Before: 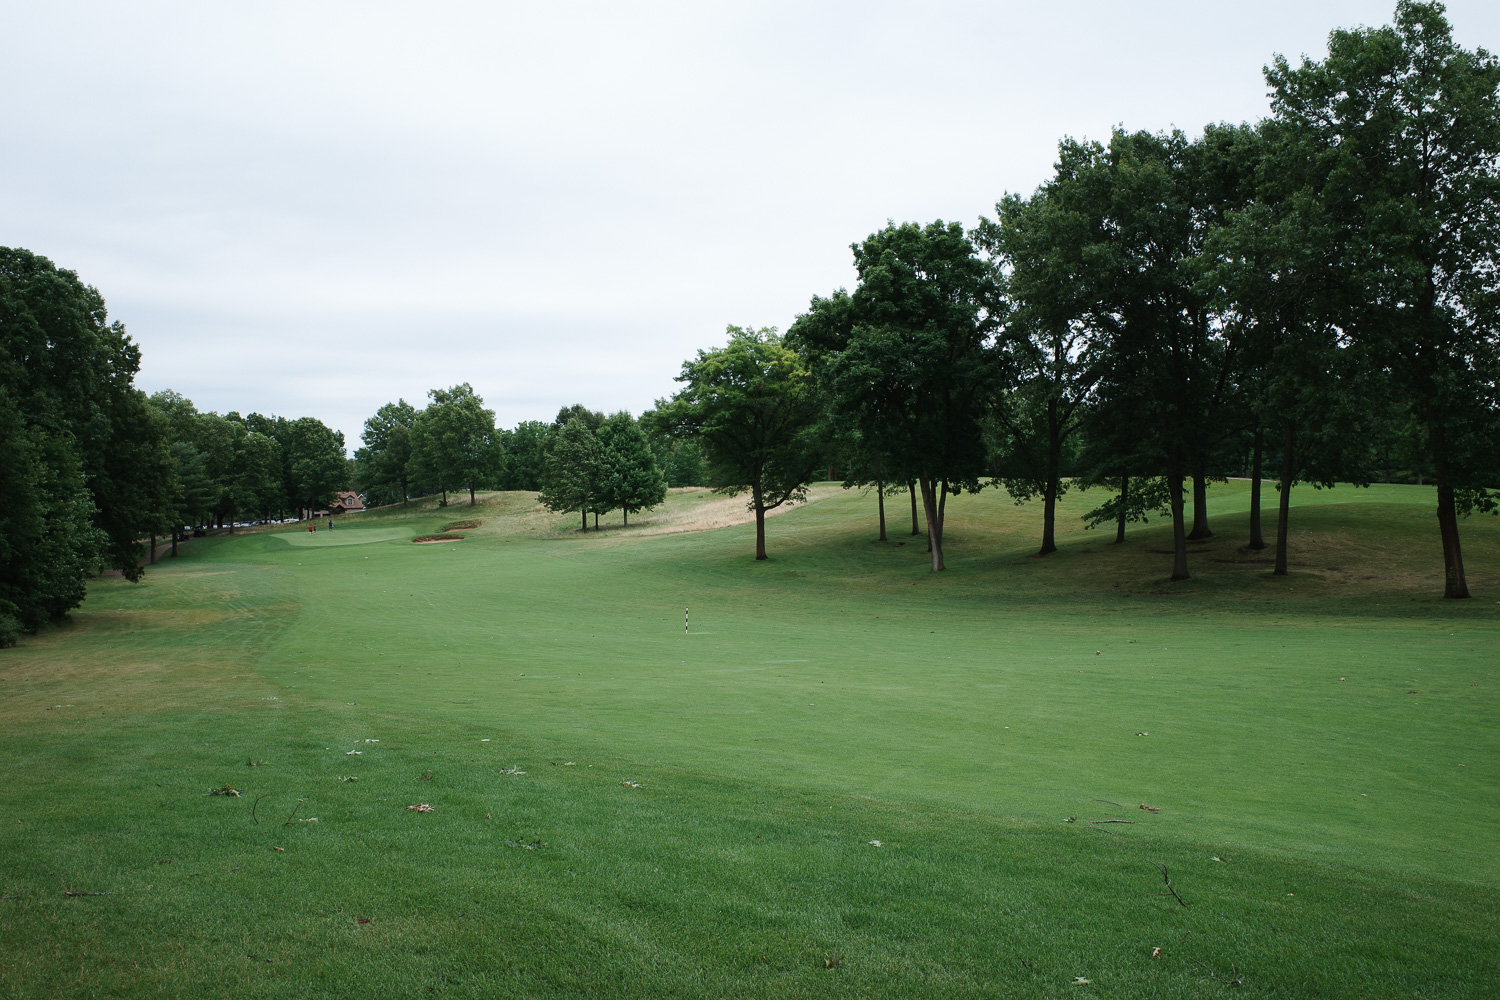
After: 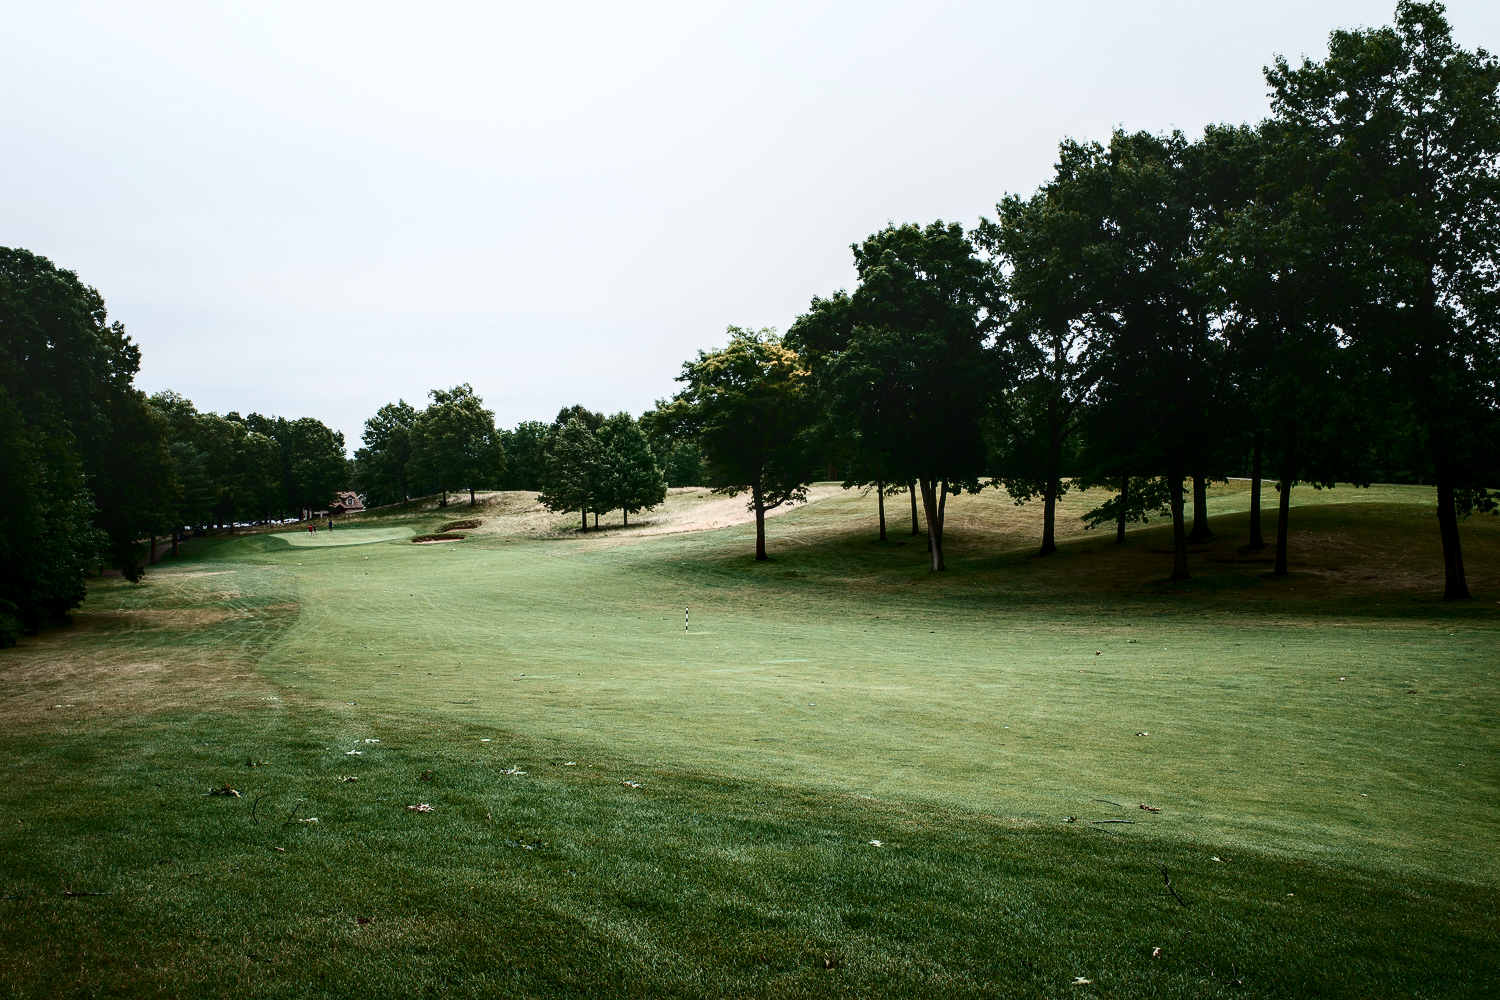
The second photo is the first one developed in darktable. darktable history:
color zones: curves: ch2 [(0, 0.5) (0.084, 0.497) (0.323, 0.335) (0.4, 0.497) (1, 0.5)]
local contrast: detail 130%
contrast brightness saturation: contrast 0.5, saturation -0.104
